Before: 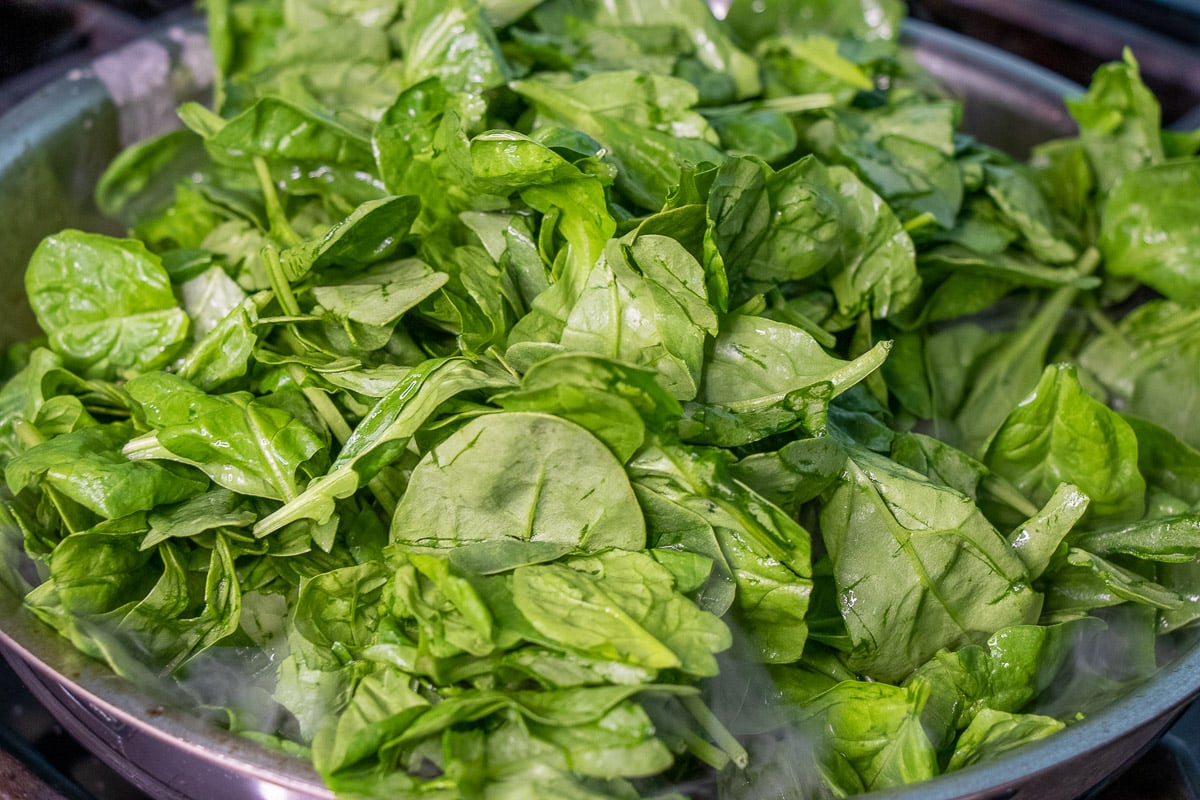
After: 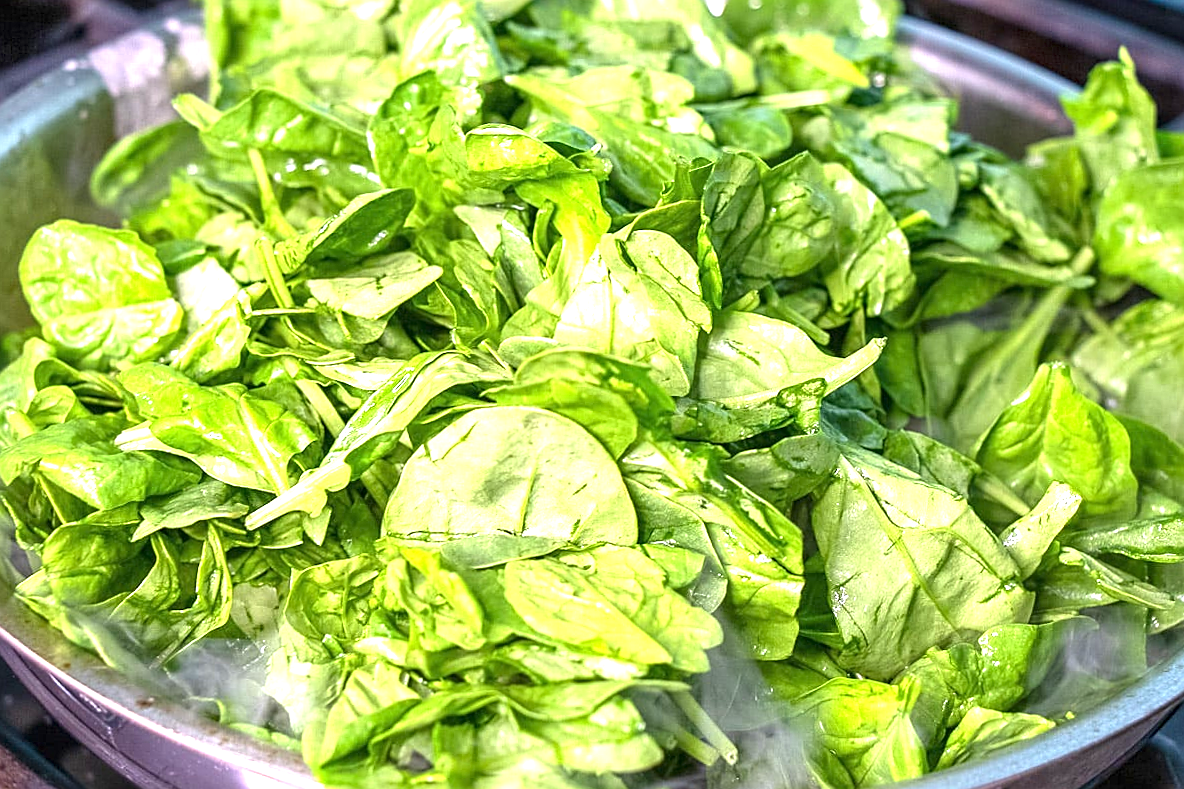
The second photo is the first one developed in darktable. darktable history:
crop and rotate: angle -0.5°
exposure: black level correction 0, exposure 1.45 EV, compensate exposure bias true, compensate highlight preservation false
sharpen: on, module defaults
